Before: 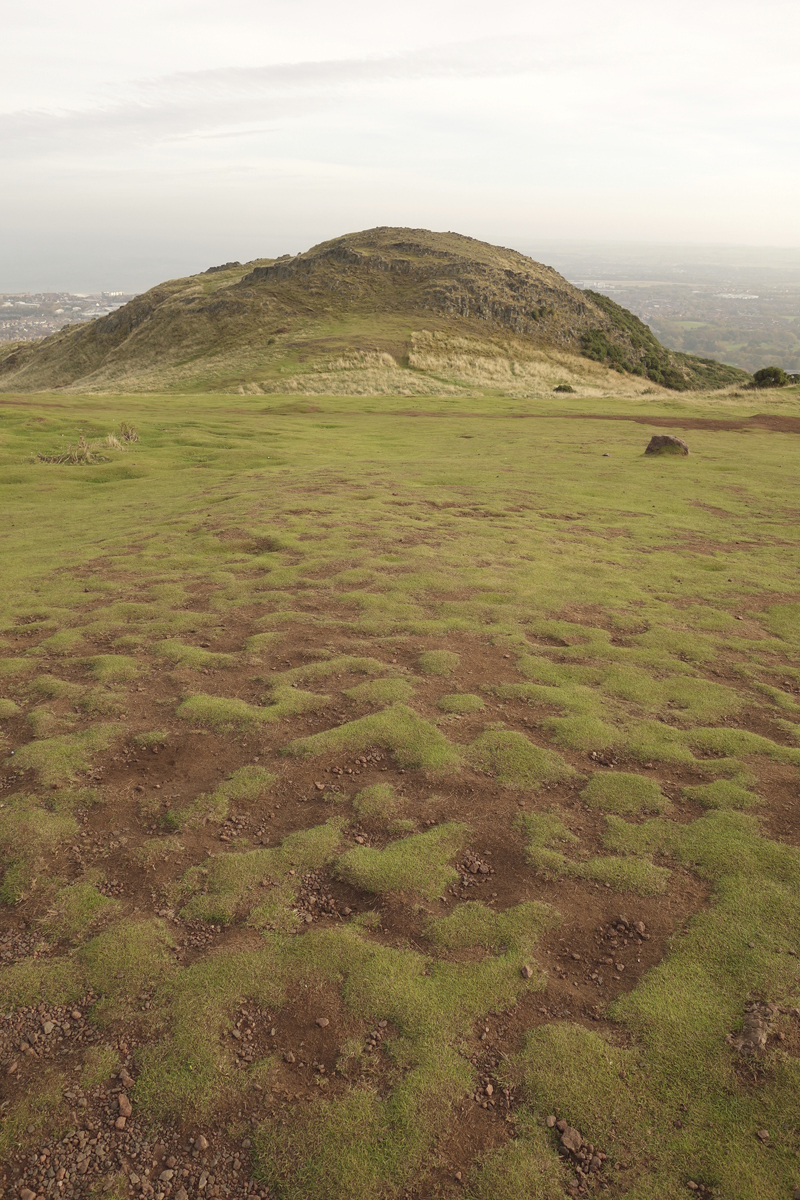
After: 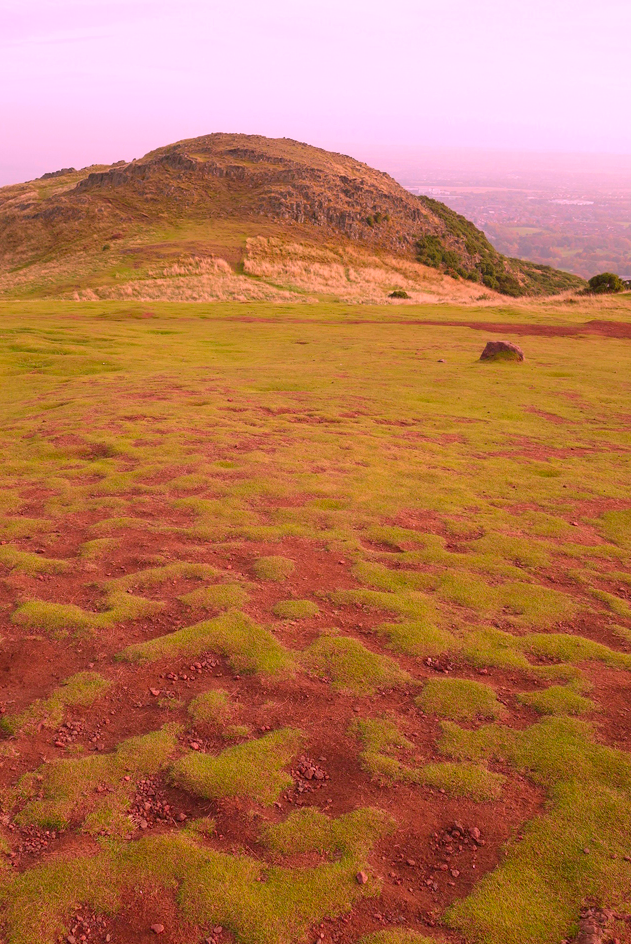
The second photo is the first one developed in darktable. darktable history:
crop and rotate: left 20.74%, top 7.912%, right 0.375%, bottom 13.378%
color correction: highlights a* 19.5, highlights b* -11.53, saturation 1.69
